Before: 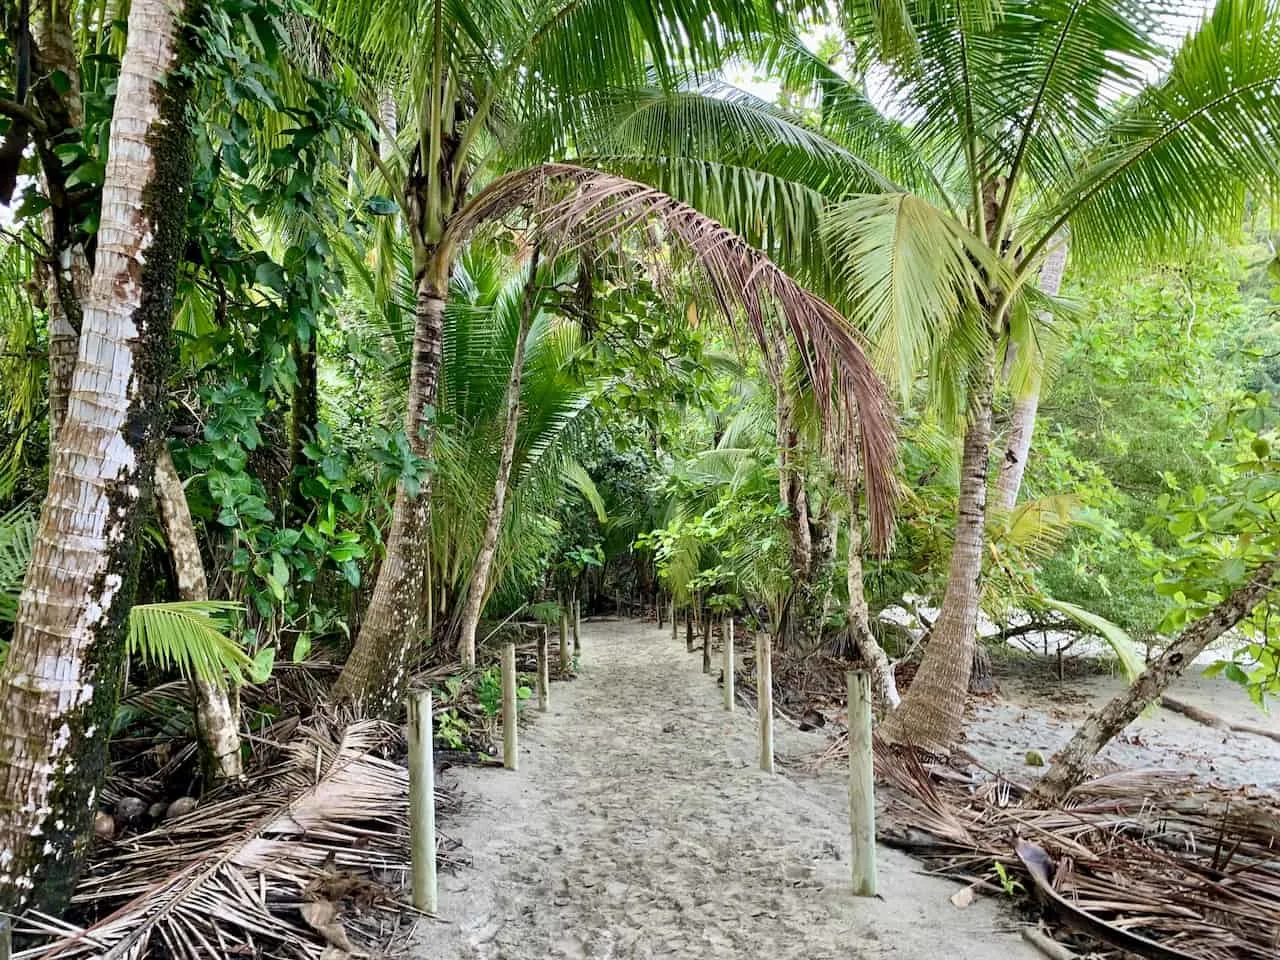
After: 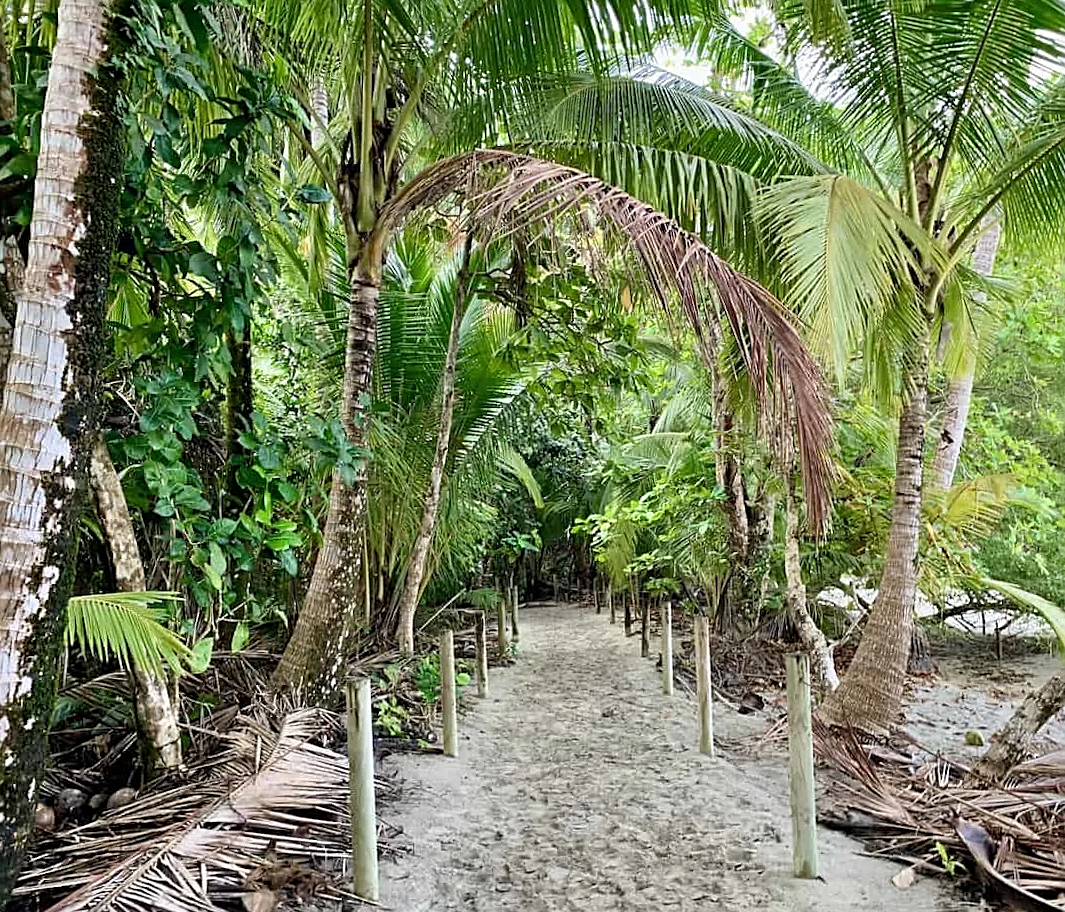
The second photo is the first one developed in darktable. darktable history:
sharpen: on, module defaults
crop and rotate: angle 0.74°, left 4.234%, top 0.83%, right 11.108%, bottom 2.447%
